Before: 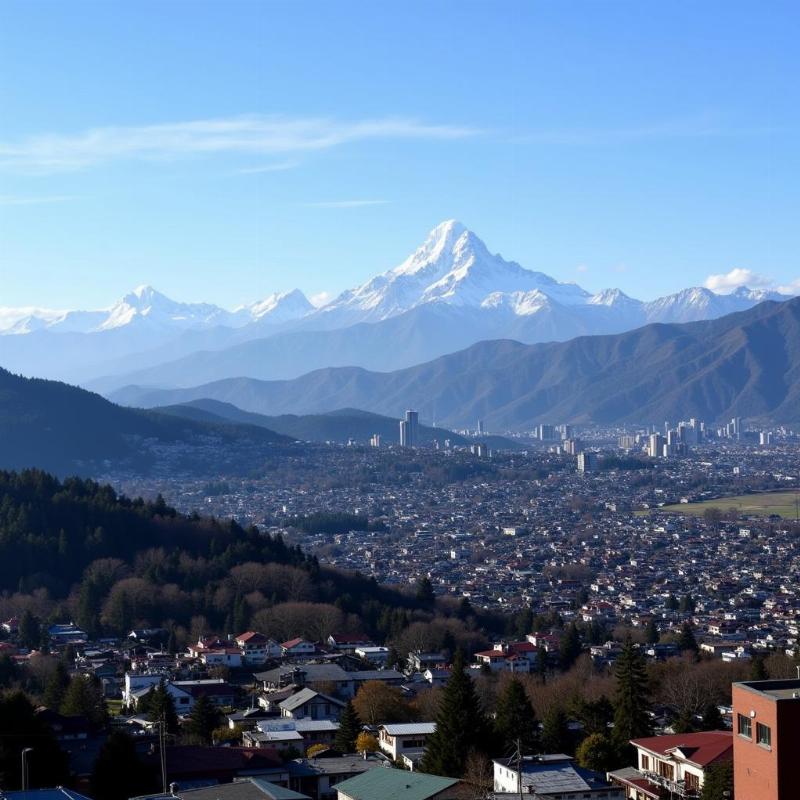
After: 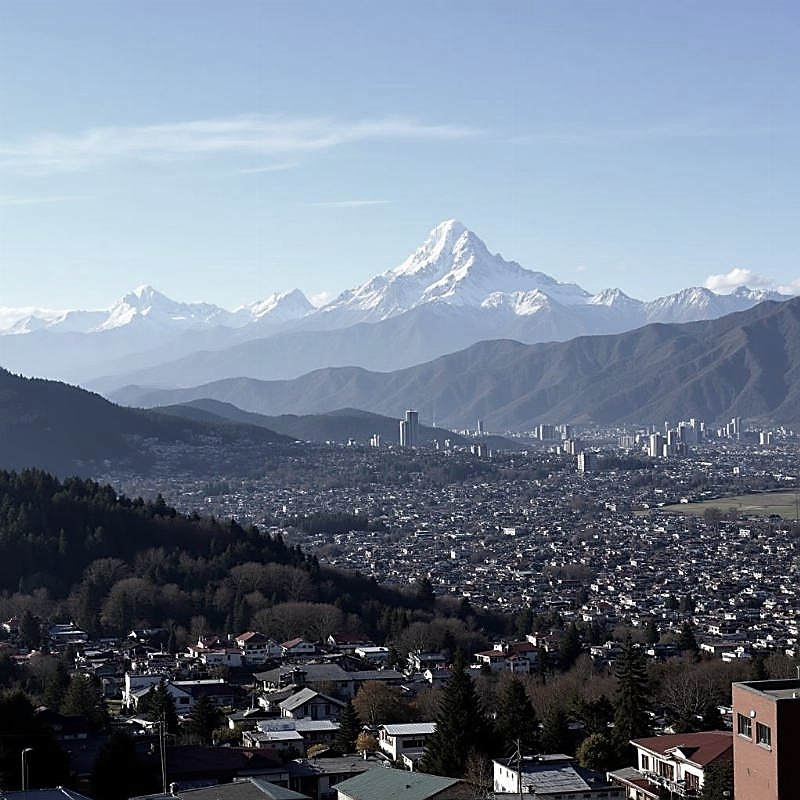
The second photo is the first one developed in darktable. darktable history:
sharpen: radius 1.419, amount 1.26, threshold 0.763
color correction: highlights b* 0.022, saturation 0.522
